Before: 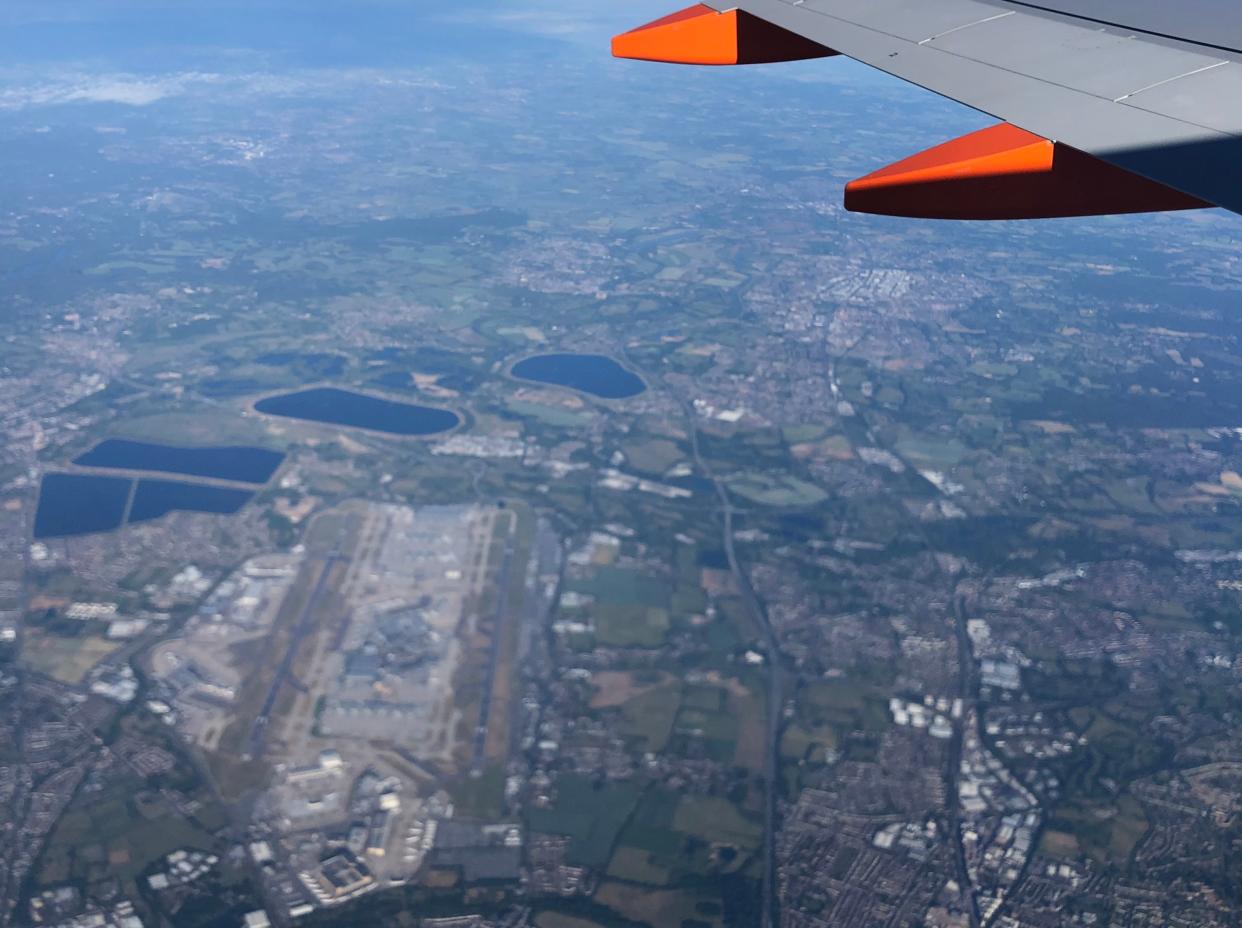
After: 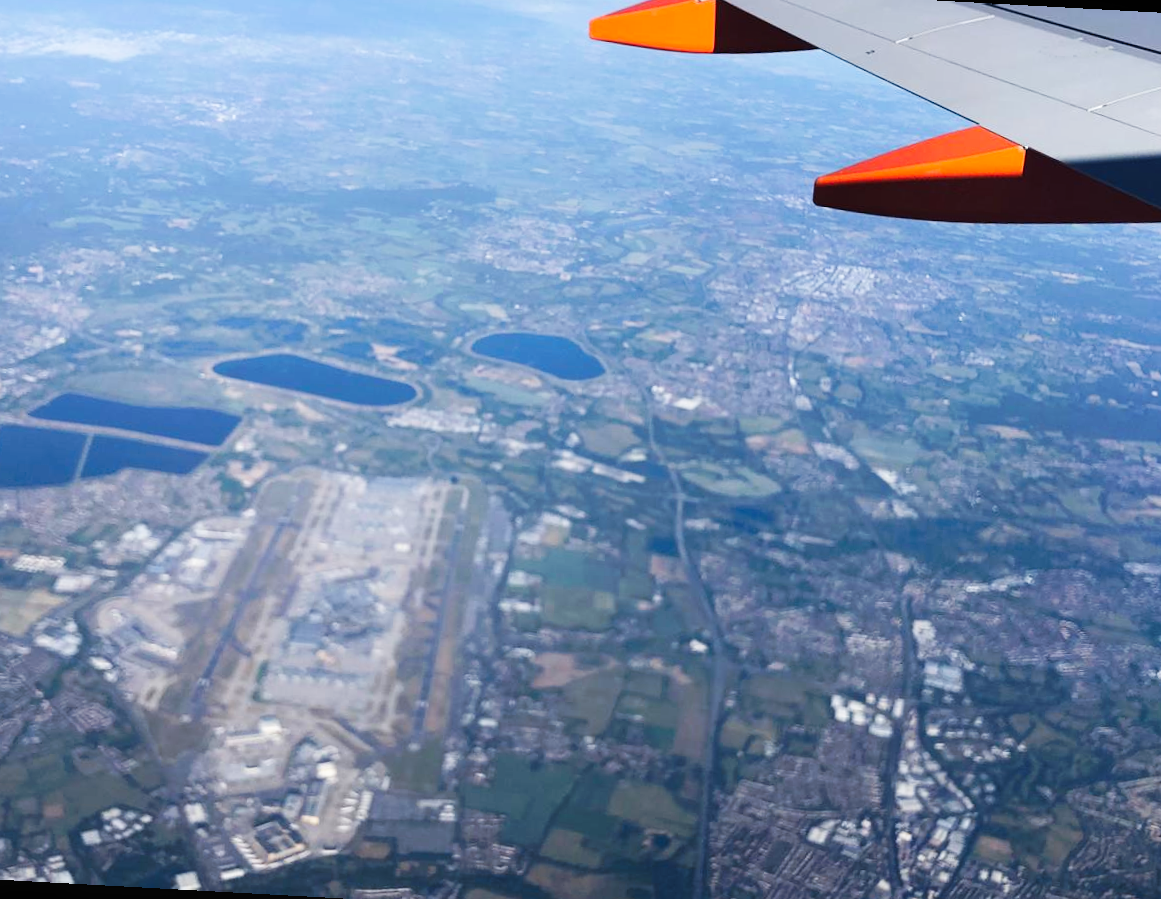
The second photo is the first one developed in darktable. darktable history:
contrast equalizer: octaves 7, y [[0.5, 0.486, 0.447, 0.446, 0.489, 0.5], [0.5 ×6], [0.5 ×6], [0 ×6], [0 ×6]], mix 0.195
crop and rotate: angle -3.12°, left 5.403%, top 5.227%, right 4.608%, bottom 4.347%
tone curve: curves: ch0 [(0, 0) (0.003, 0.011) (0.011, 0.02) (0.025, 0.032) (0.044, 0.046) (0.069, 0.071) (0.1, 0.107) (0.136, 0.144) (0.177, 0.189) (0.224, 0.244) (0.277, 0.309) (0.335, 0.398) (0.399, 0.477) (0.468, 0.583) (0.543, 0.675) (0.623, 0.772) (0.709, 0.855) (0.801, 0.926) (0.898, 0.979) (1, 1)], preserve colors none
